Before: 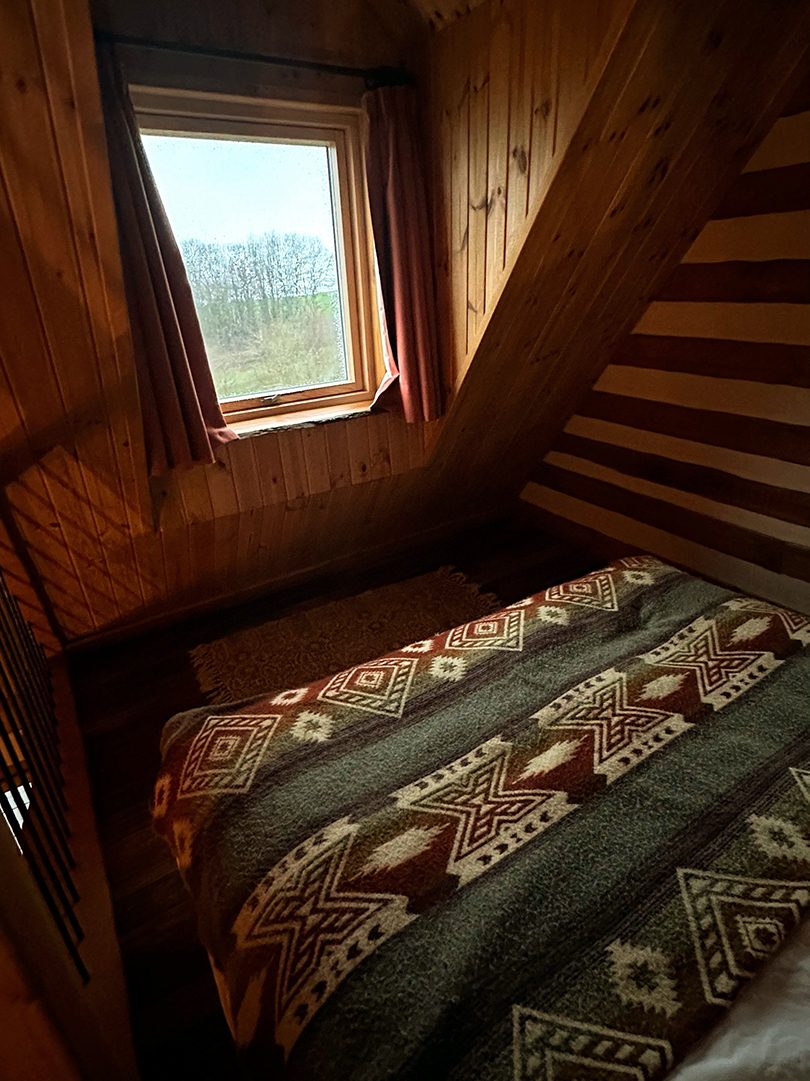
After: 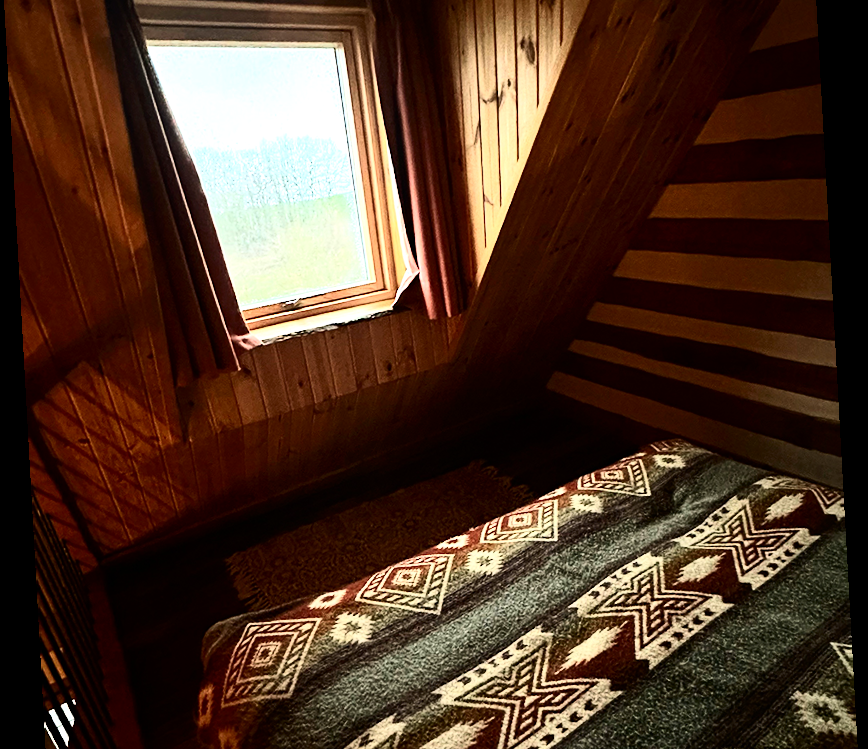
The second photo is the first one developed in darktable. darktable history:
contrast brightness saturation: contrast 0.39, brightness 0.1
crop: top 11.166%, bottom 22.168%
rgb curve: curves: ch0 [(0, 0) (0.136, 0.078) (0.262, 0.245) (0.414, 0.42) (1, 1)], compensate middle gray true, preserve colors basic power
rotate and perspective: rotation -3.18°, automatic cropping off
exposure: exposure 0.648 EV, compensate highlight preservation false
